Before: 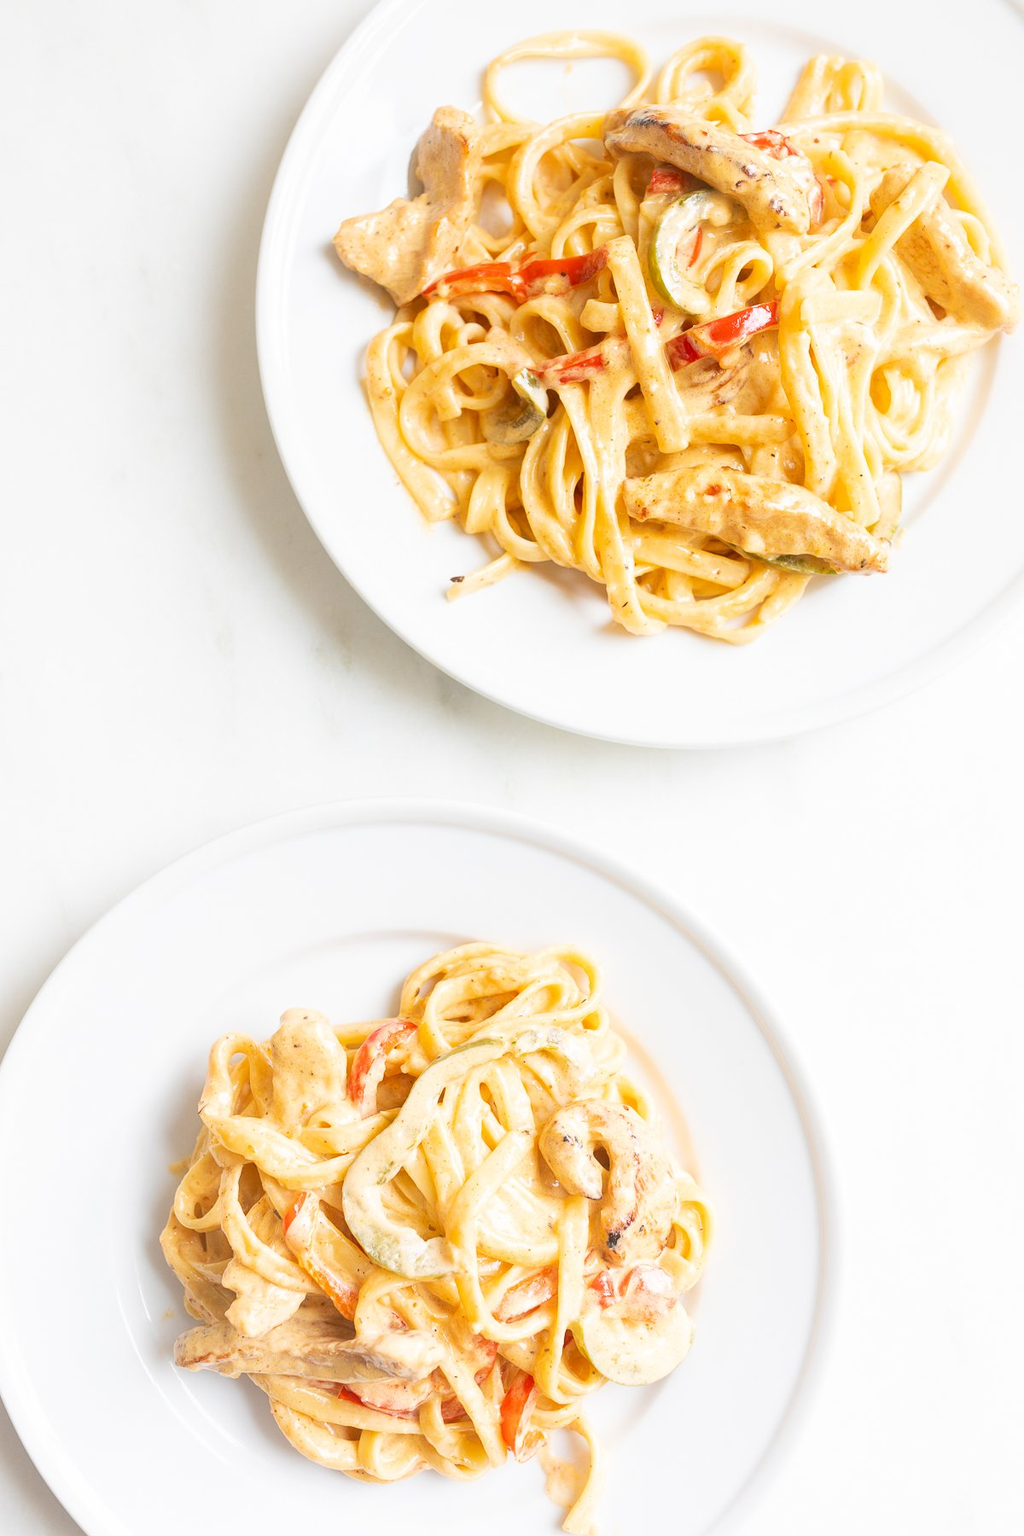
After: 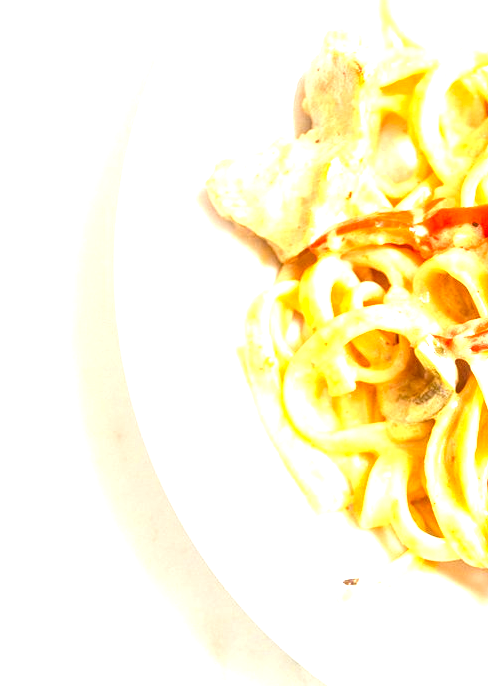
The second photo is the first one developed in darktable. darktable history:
local contrast: detail 130%
exposure: exposure 1.248 EV, compensate exposure bias true, compensate highlight preservation false
crop: left 15.477%, top 5.432%, right 43.814%, bottom 56.456%
haze removal: compatibility mode true, adaptive false
